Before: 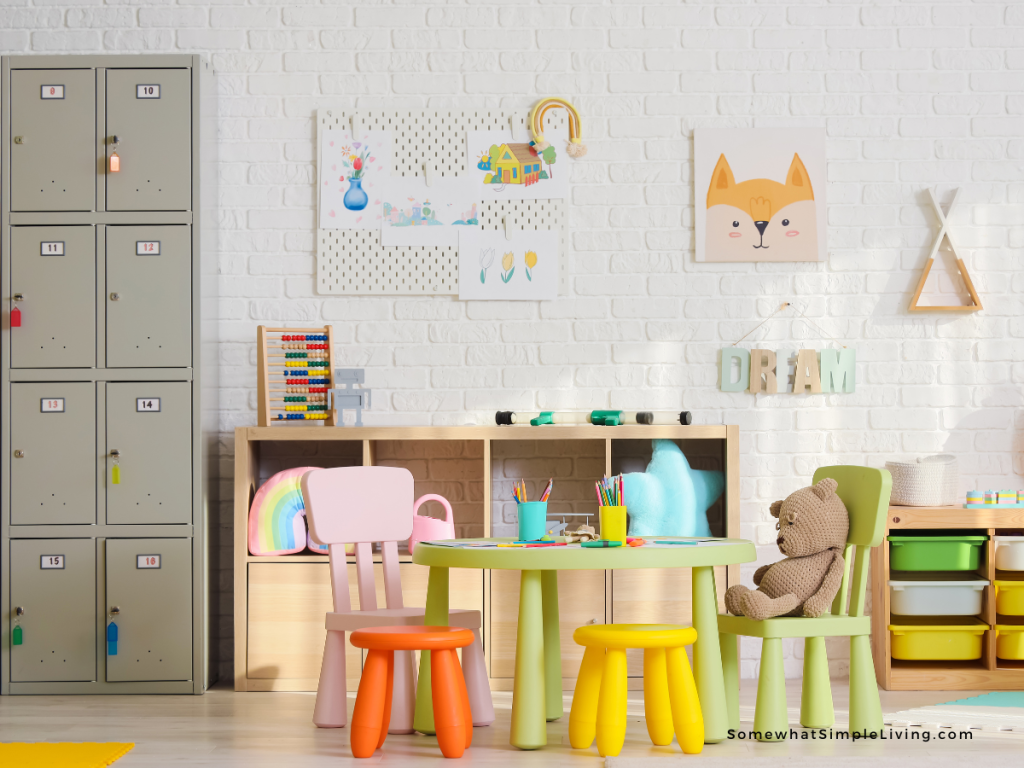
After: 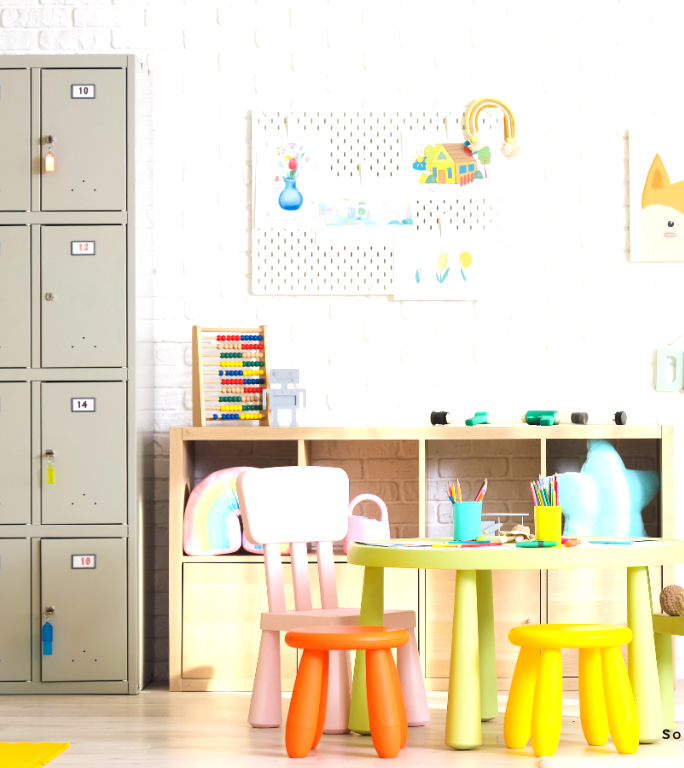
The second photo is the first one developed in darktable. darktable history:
crop and rotate: left 6.377%, right 26.745%
exposure: exposure 0.757 EV, compensate highlight preservation false
